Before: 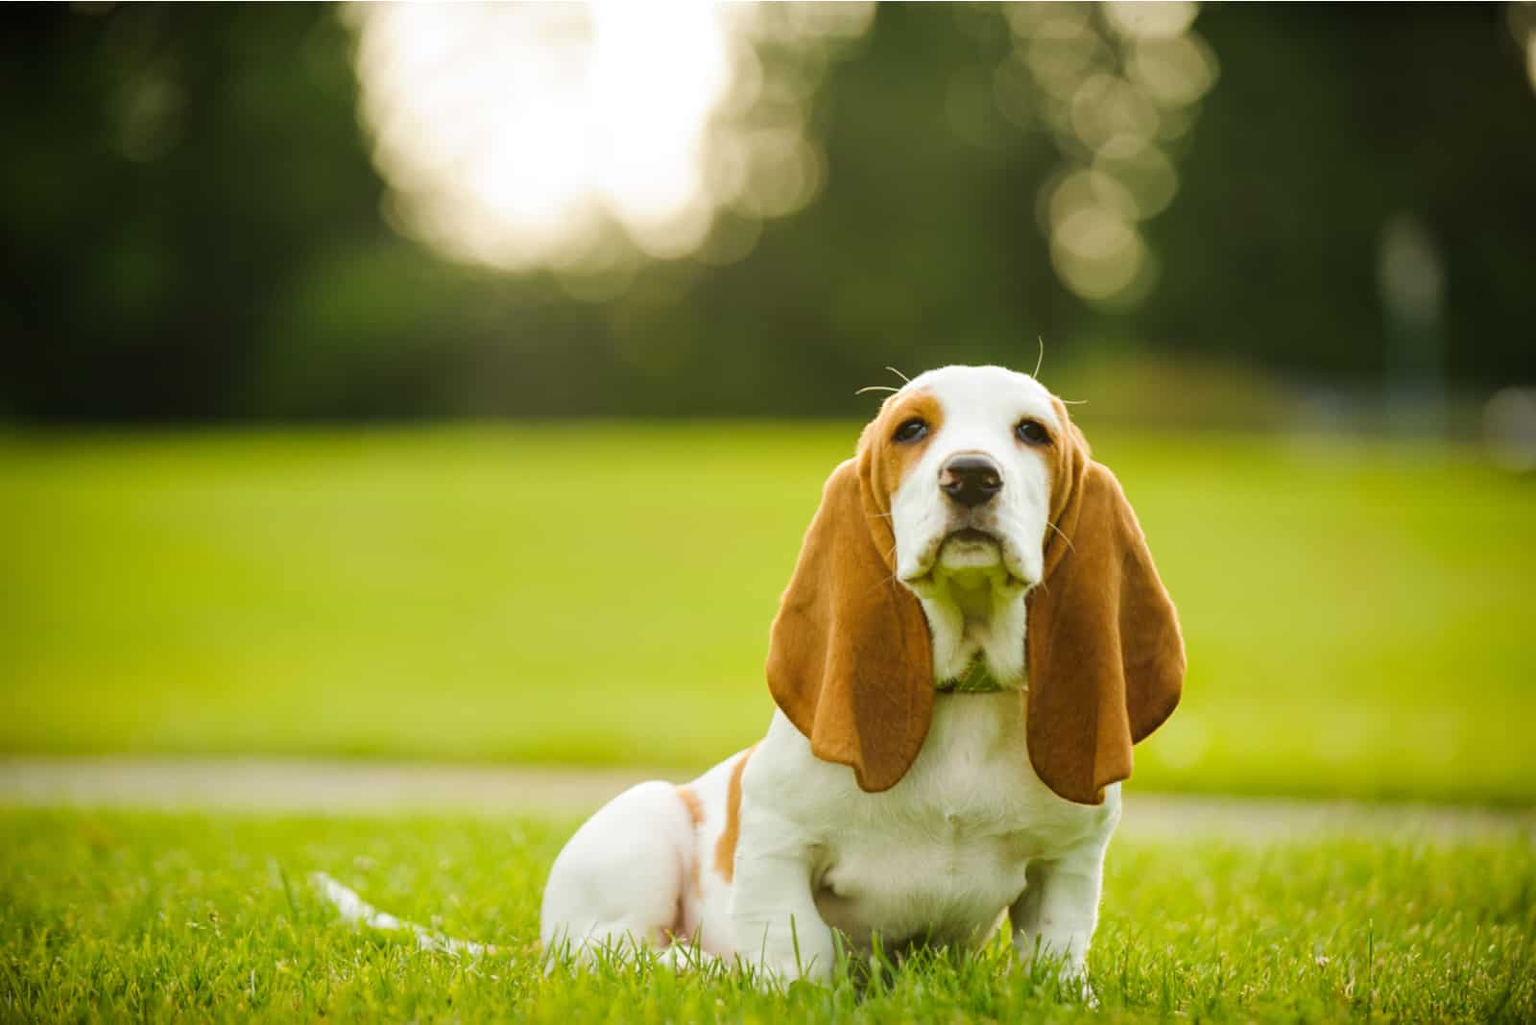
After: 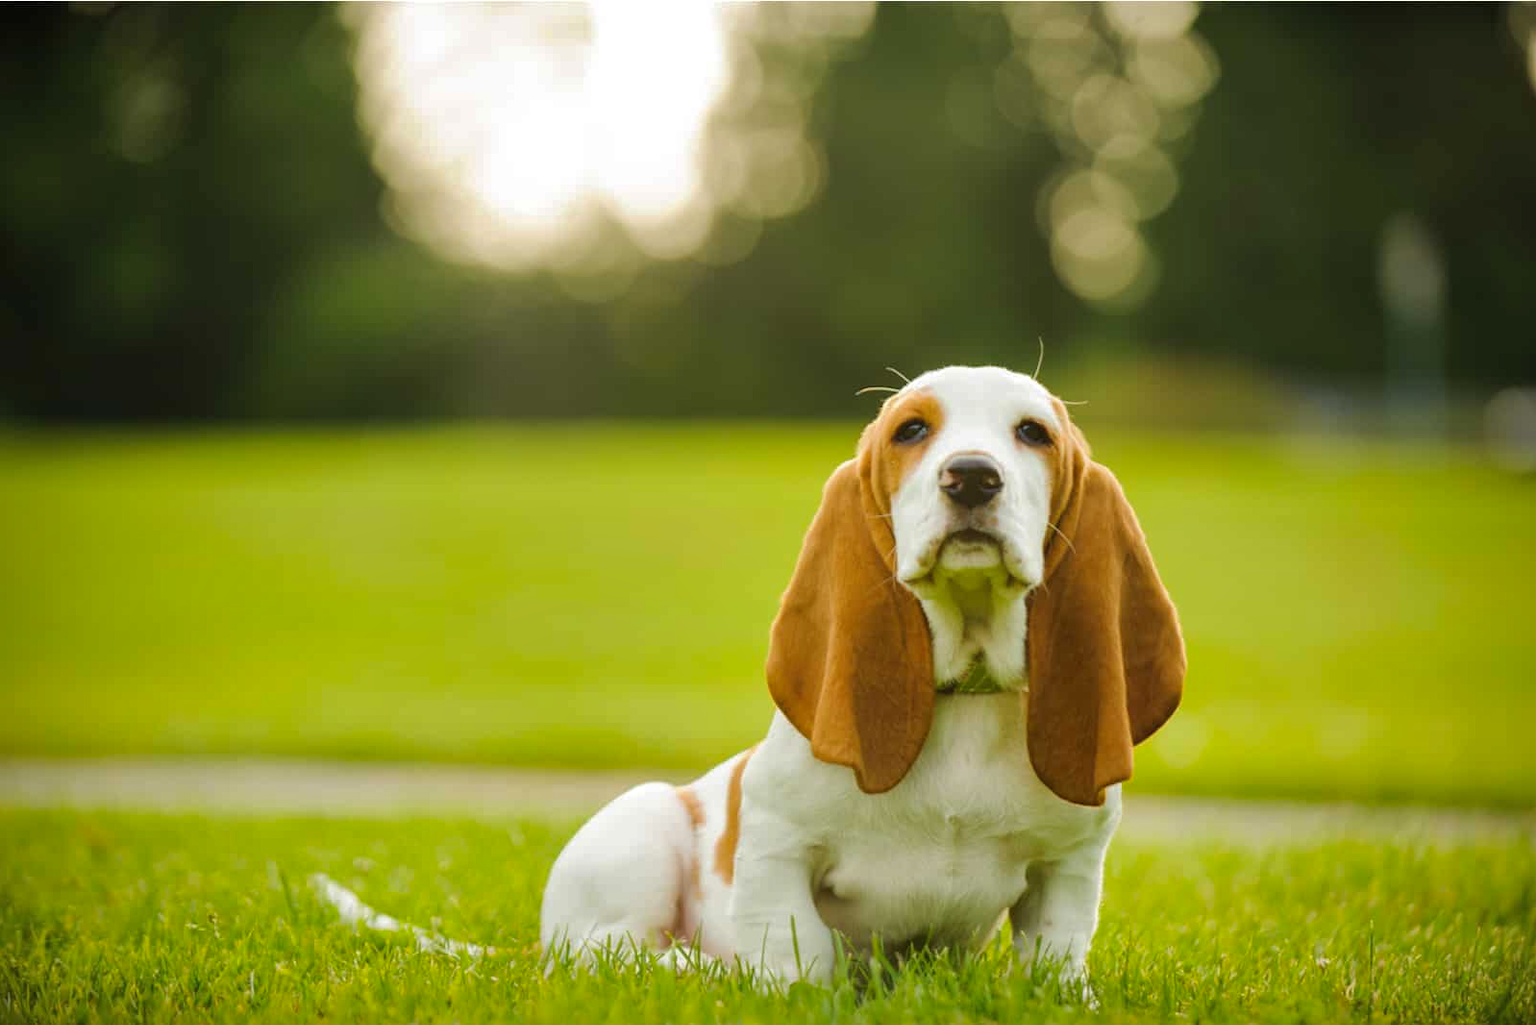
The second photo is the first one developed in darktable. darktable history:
shadows and highlights: shadows 30.23
levels: levels [0, 0.498, 0.996]
crop: left 0.095%
